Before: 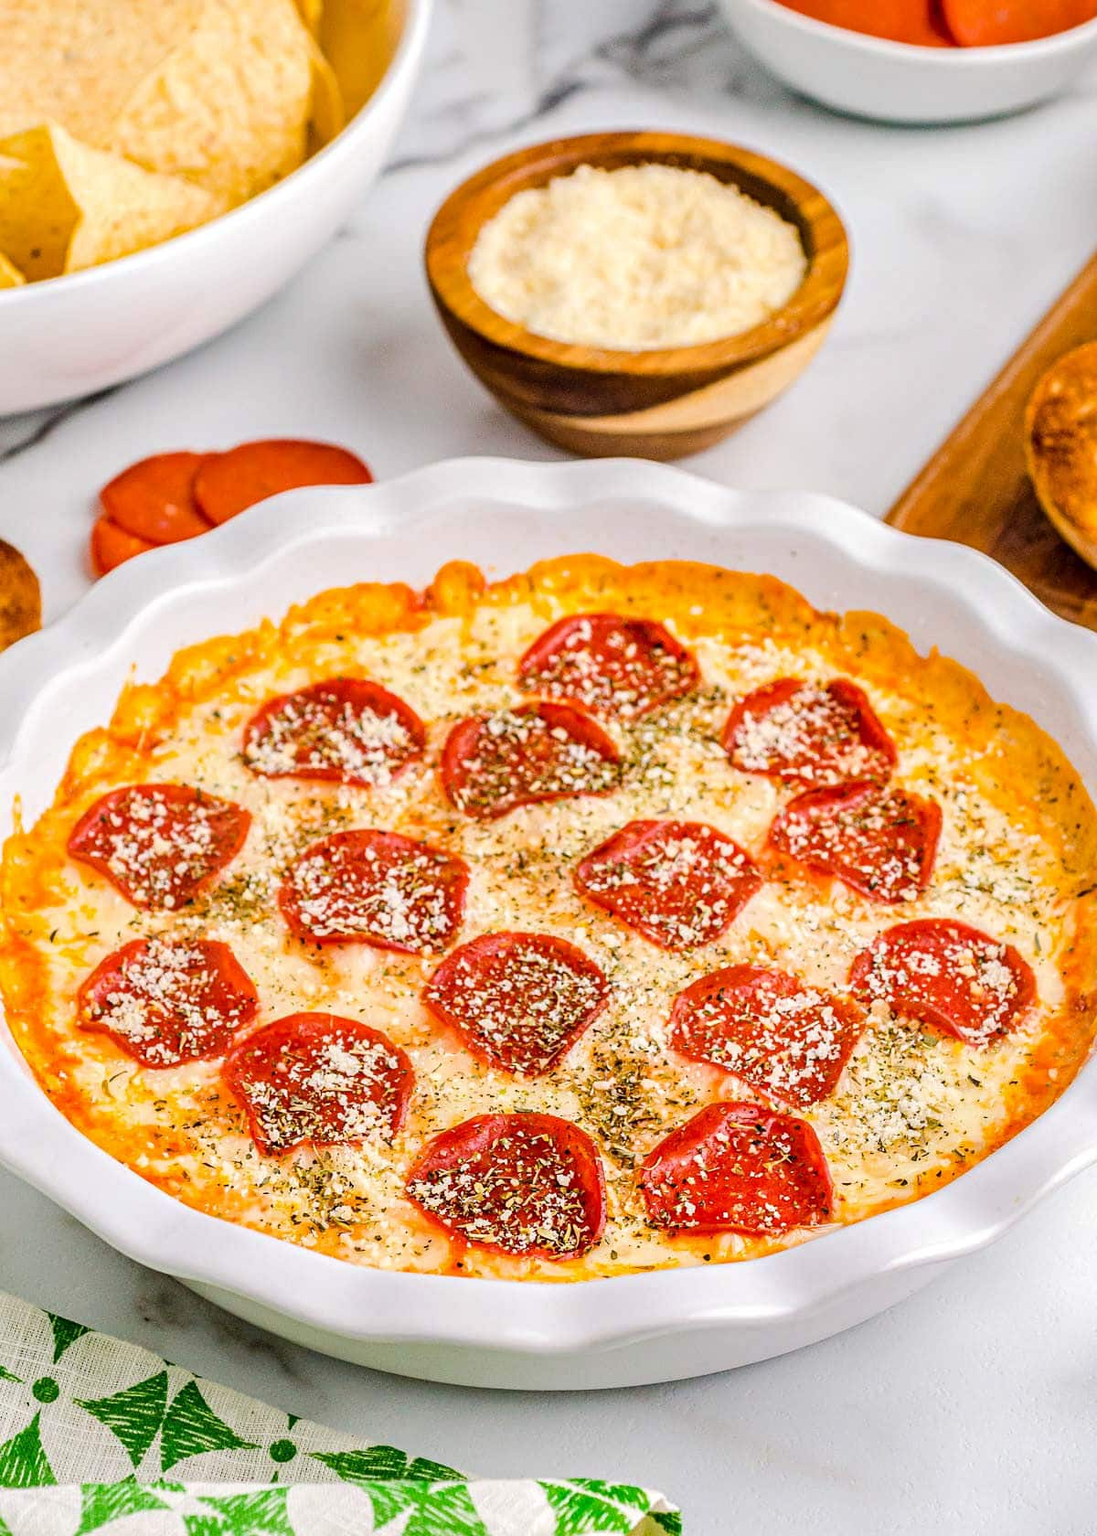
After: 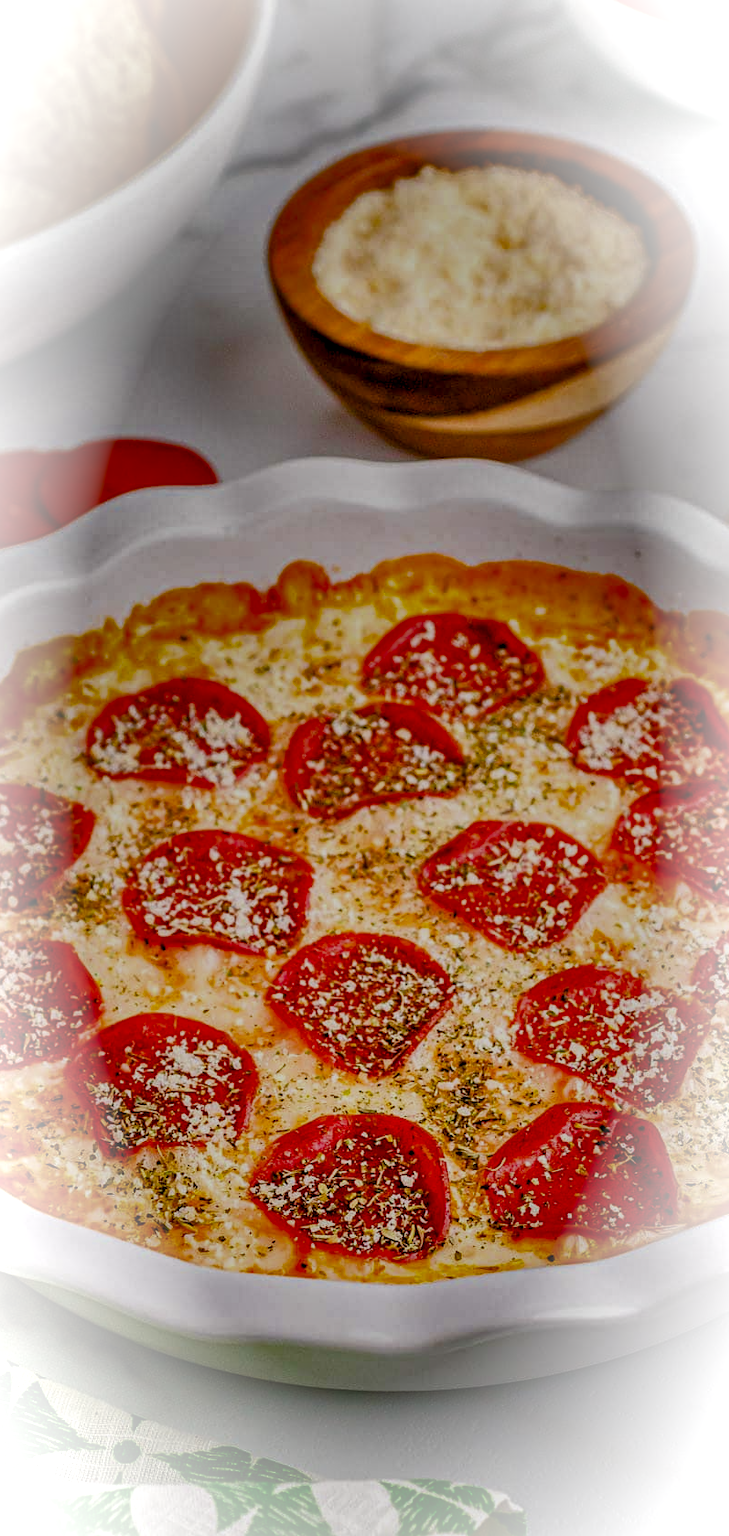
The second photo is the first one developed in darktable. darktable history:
shadows and highlights: radius 123.46, shadows 99.15, white point adjustment -3.04, highlights -99.19, soften with gaussian
vignetting: brightness 0.997, saturation -0.489, automatic ratio true
color balance rgb: global offset › luminance -0.35%, perceptual saturation grading › global saturation 20%, perceptual saturation grading › highlights -25.149%, perceptual saturation grading › shadows 25.383%, perceptual brilliance grading › mid-tones 10.638%, perceptual brilliance grading › shadows 14.66%, global vibrance 20%
crop and rotate: left 14.31%, right 19.198%
filmic rgb: middle gray luminance 18.37%, black relative exposure -11.27 EV, white relative exposure 3.73 EV, target black luminance 0%, hardness 5.86, latitude 56.99%, contrast 0.964, shadows ↔ highlights balance 49.66%
local contrast: highlights 101%, shadows 100%, detail 119%, midtone range 0.2
exposure: black level correction 0.002, exposure -0.106 EV, compensate highlight preservation false
